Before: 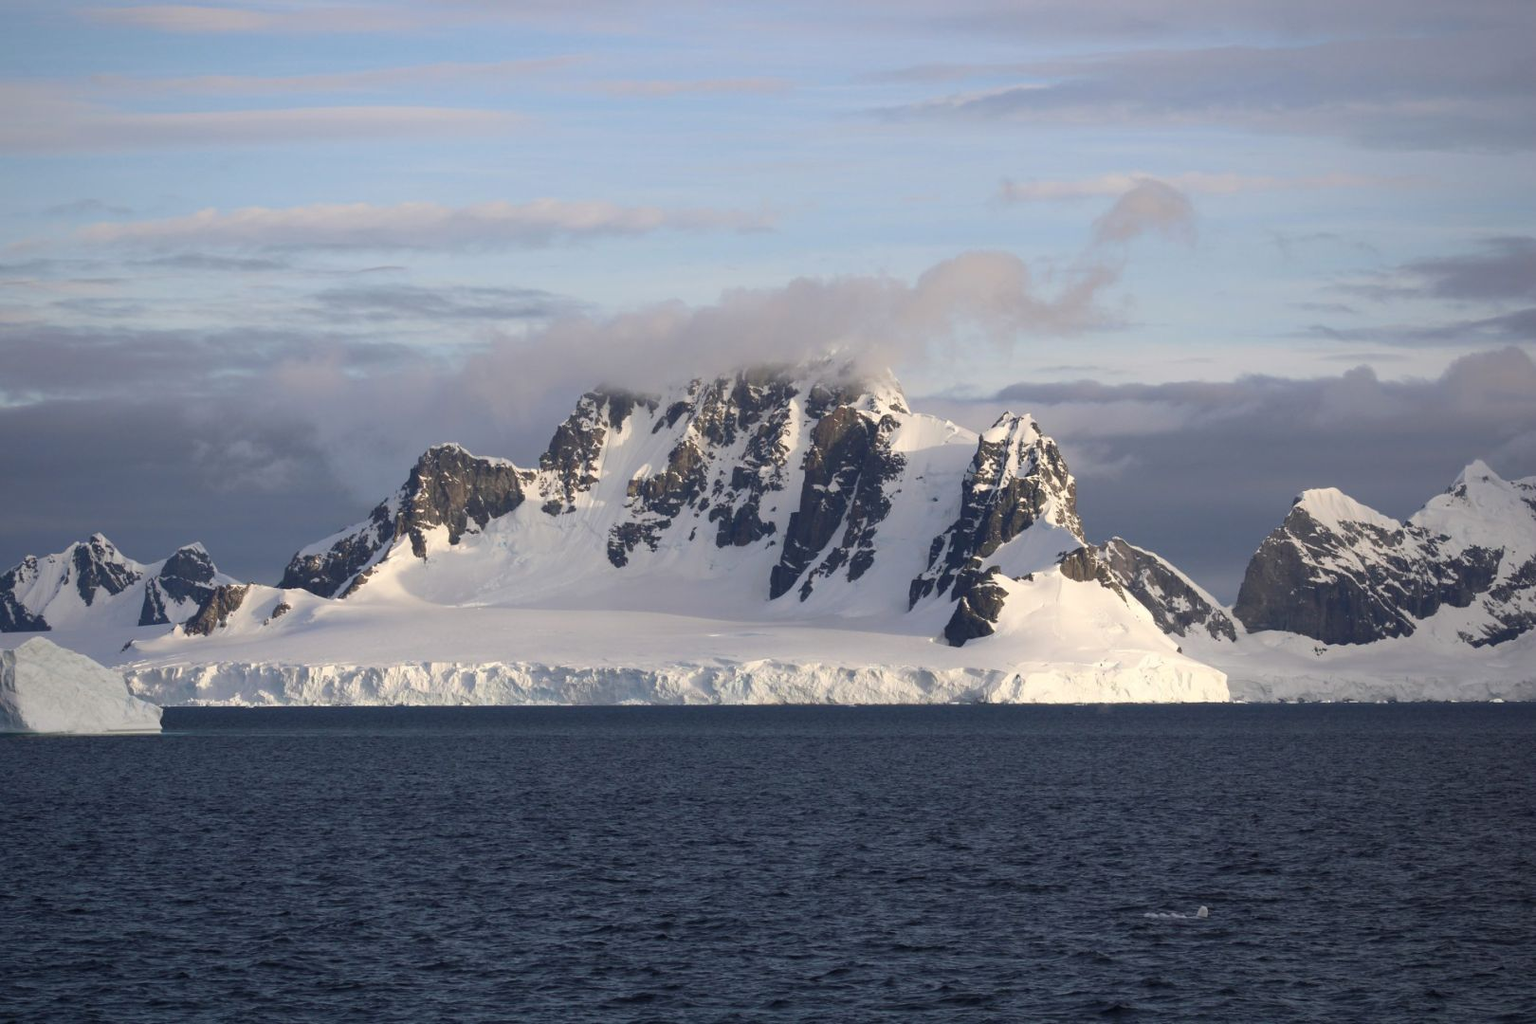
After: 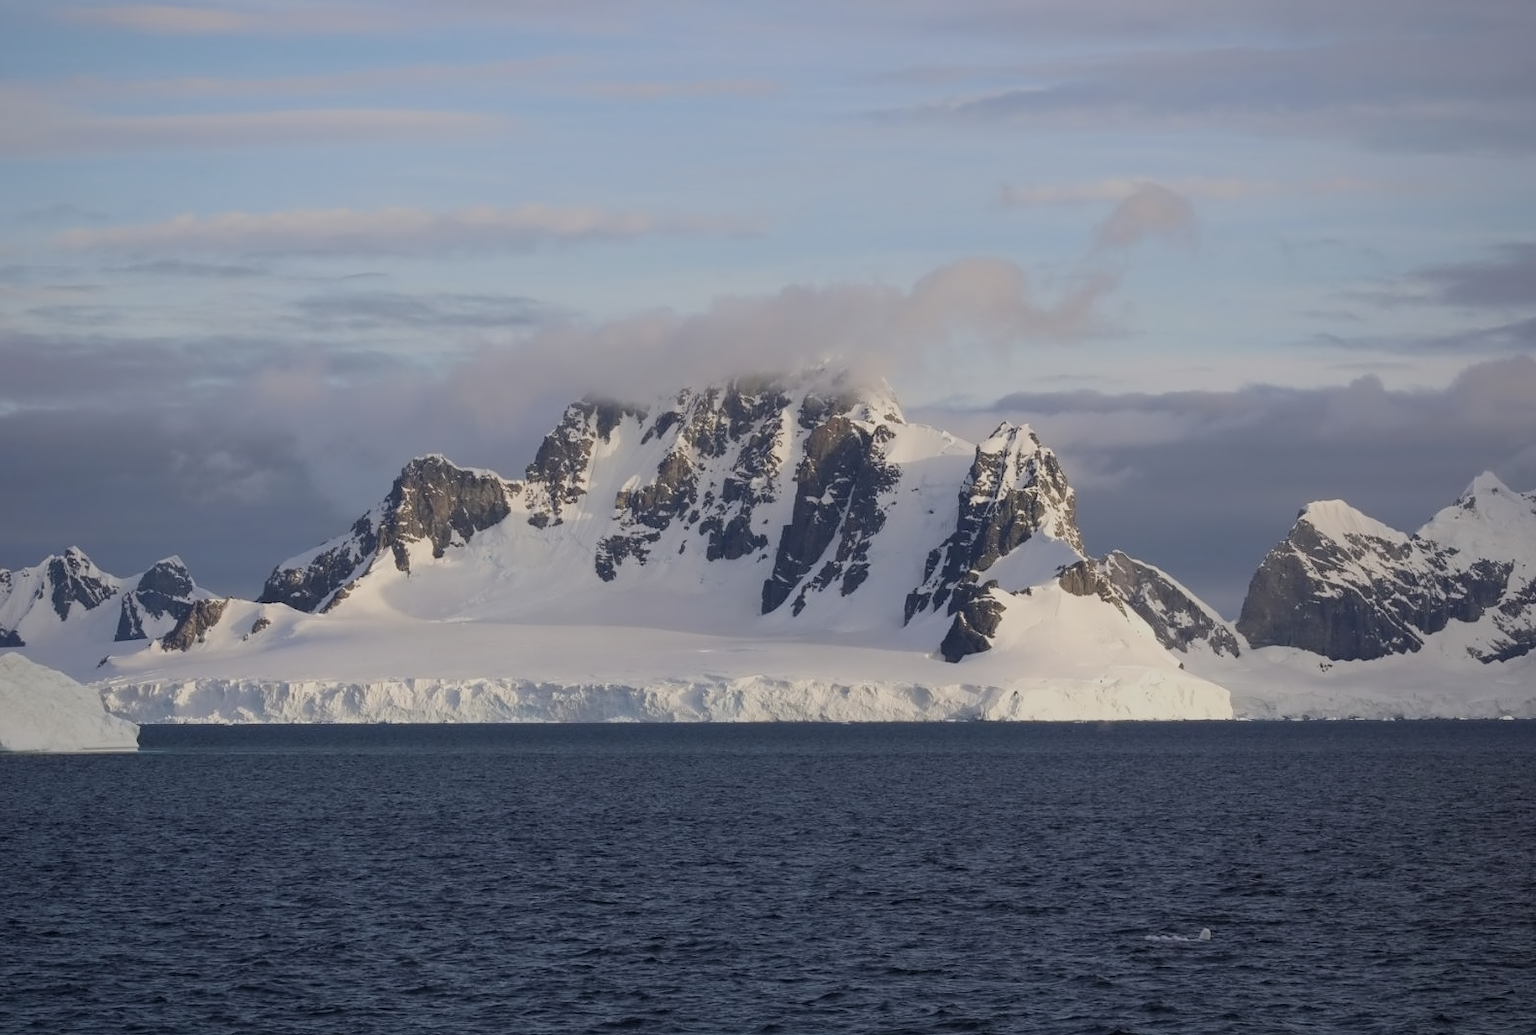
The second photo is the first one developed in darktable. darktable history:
crop and rotate: left 1.774%, right 0.633%, bottom 1.28%
contrast equalizer: y [[0.5 ×4, 0.525, 0.667], [0.5 ×6], [0.5 ×6], [0 ×4, 0.042, 0], [0, 0, 0.004, 0.1, 0.191, 0.131]]
filmic rgb: black relative exposure -13 EV, threshold 3 EV, target white luminance 85%, hardness 6.3, latitude 42.11%, contrast 0.858, shadows ↔ highlights balance 8.63%, color science v4 (2020), enable highlight reconstruction true
